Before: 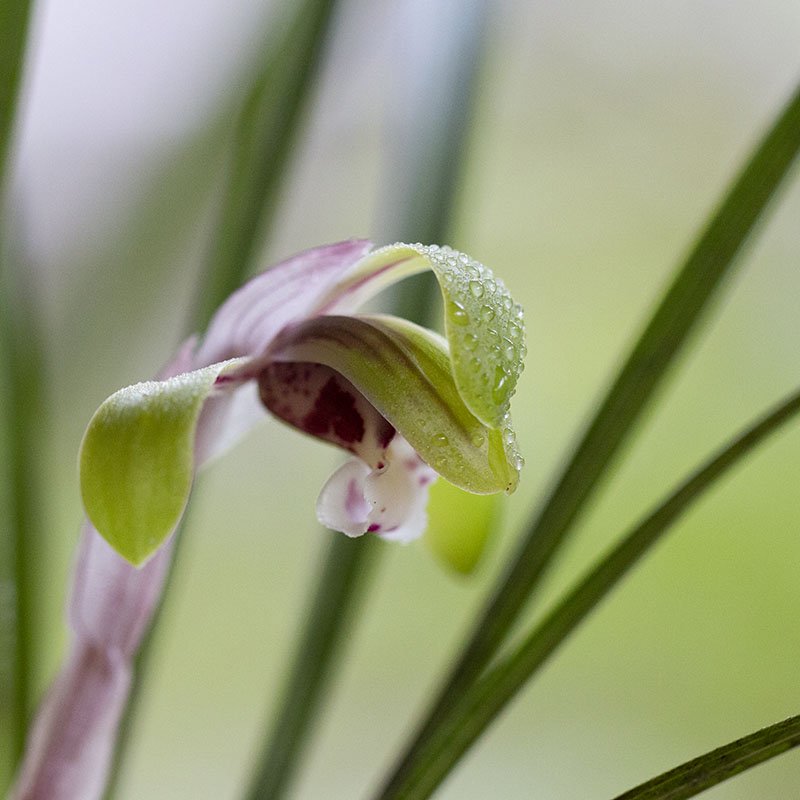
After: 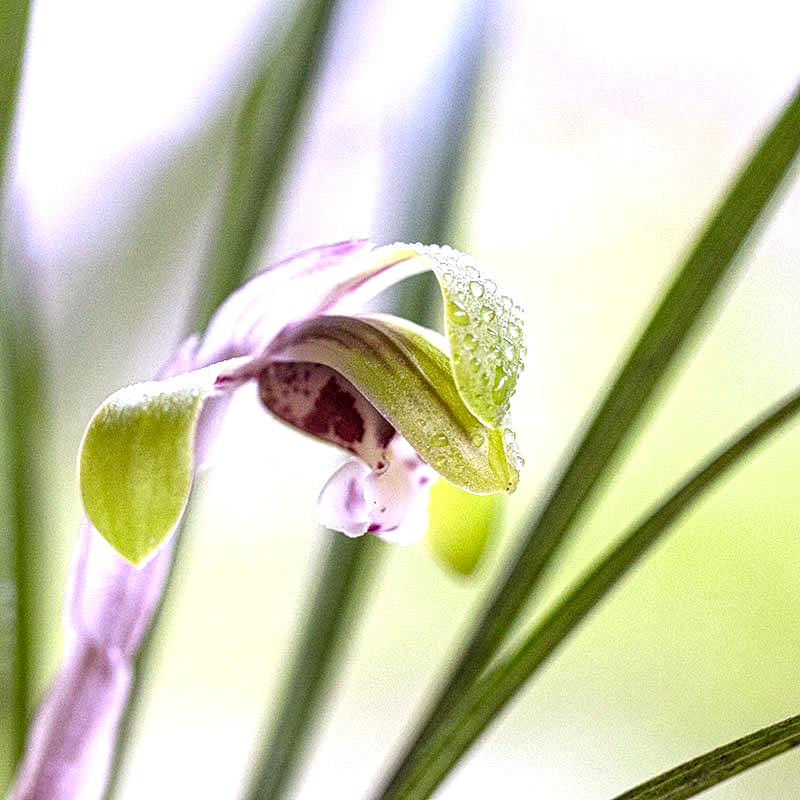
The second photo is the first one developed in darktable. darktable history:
exposure: black level correction 0, exposure 1 EV, compensate highlight preservation false
white balance: red 1.042, blue 1.17
contrast equalizer: y [[0.5, 0.5, 0.5, 0.539, 0.64, 0.611], [0.5 ×6], [0.5 ×6], [0 ×6], [0 ×6]]
local contrast: detail 130%
